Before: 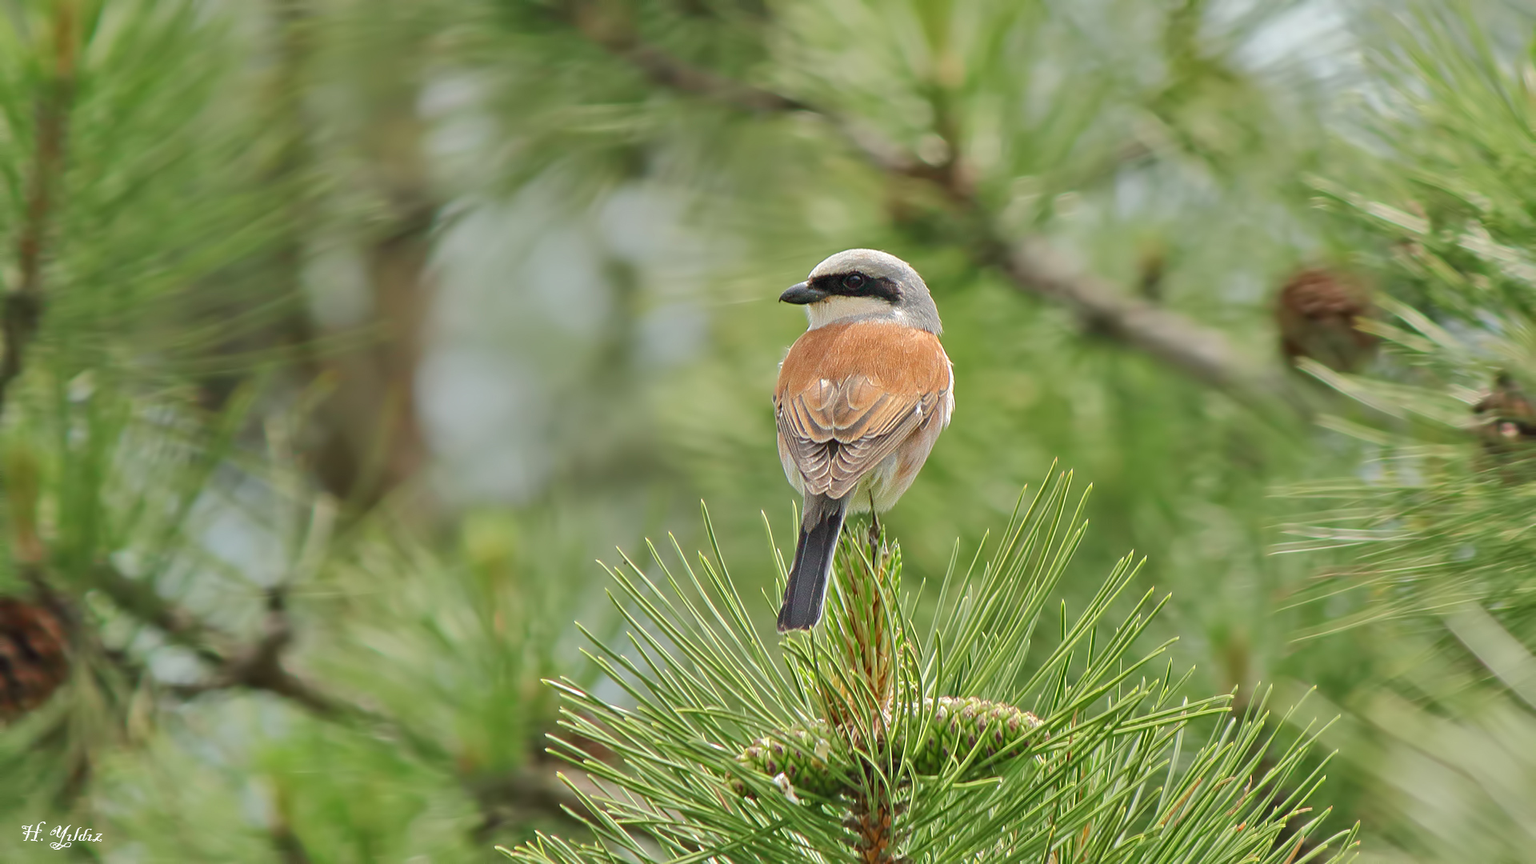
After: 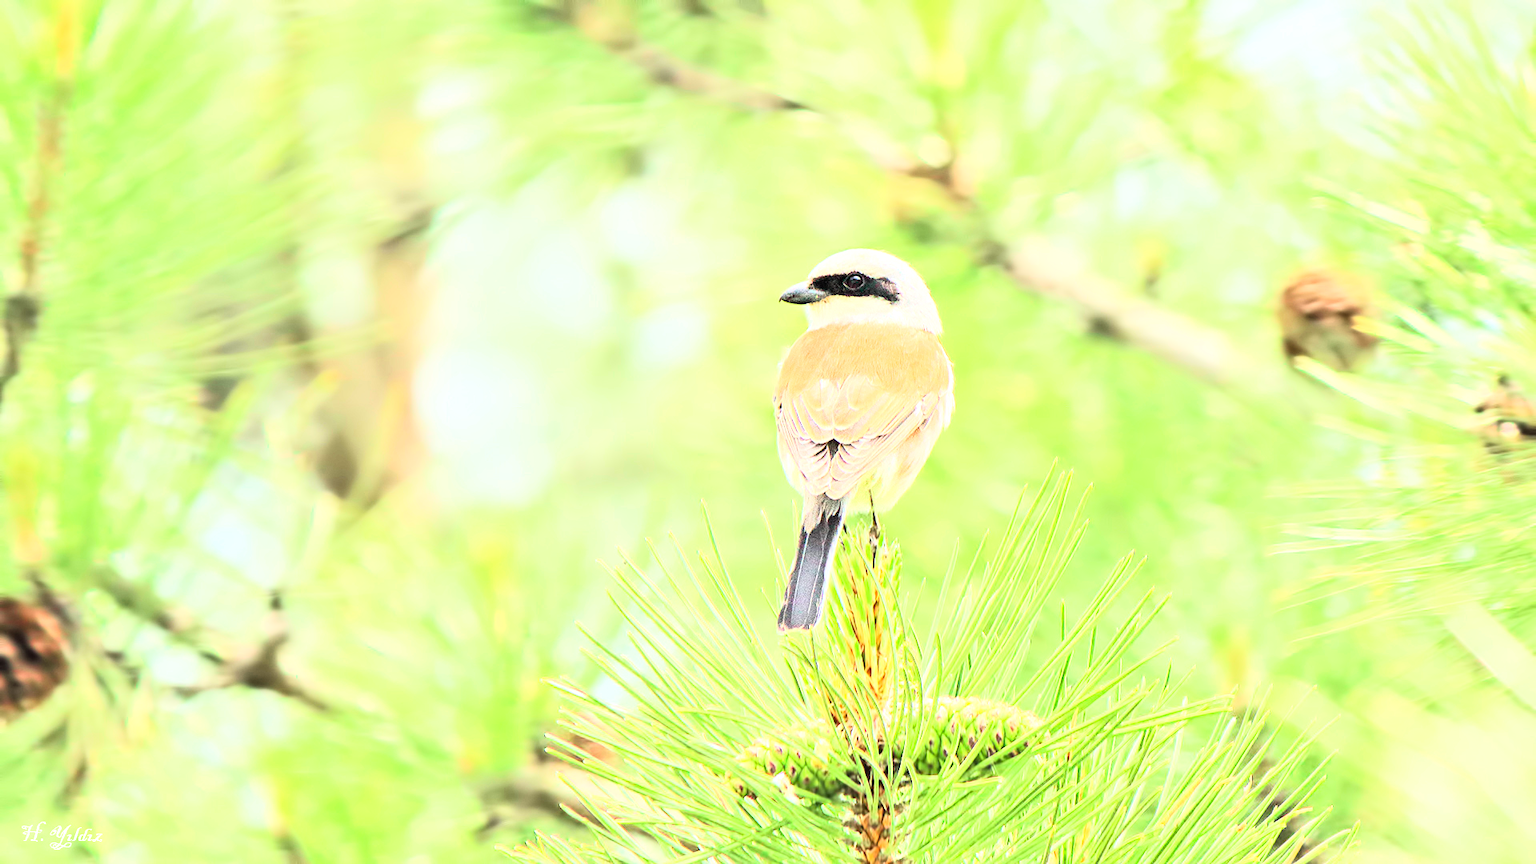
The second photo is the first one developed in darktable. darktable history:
rgb curve: curves: ch0 [(0, 0) (0.21, 0.15) (0.24, 0.21) (0.5, 0.75) (0.75, 0.96) (0.89, 0.99) (1, 1)]; ch1 [(0, 0.02) (0.21, 0.13) (0.25, 0.2) (0.5, 0.67) (0.75, 0.9) (0.89, 0.97) (1, 1)]; ch2 [(0, 0.02) (0.21, 0.13) (0.25, 0.2) (0.5, 0.67) (0.75, 0.9) (0.89, 0.97) (1, 1)], compensate middle gray true
exposure: black level correction 0.001, exposure 1.05 EV, compensate exposure bias true, compensate highlight preservation false
base curve: curves: ch0 [(0, 0) (0.989, 0.992)], preserve colors none
tone equalizer: on, module defaults
